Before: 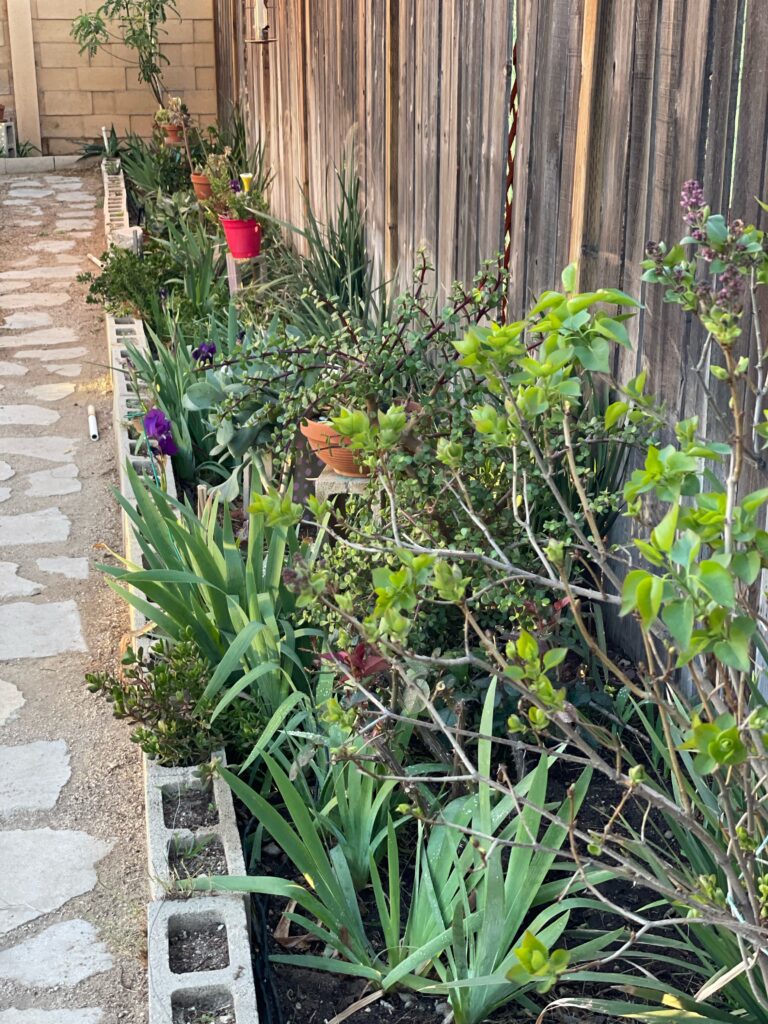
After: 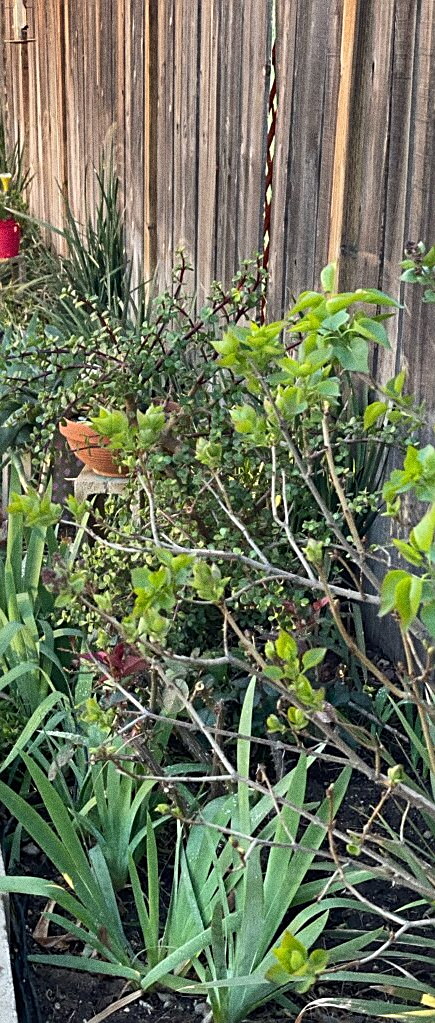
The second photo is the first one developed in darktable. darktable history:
crop: left 31.458%, top 0%, right 11.876%
grain: coarseness 0.09 ISO, strength 40%
sharpen: on, module defaults
